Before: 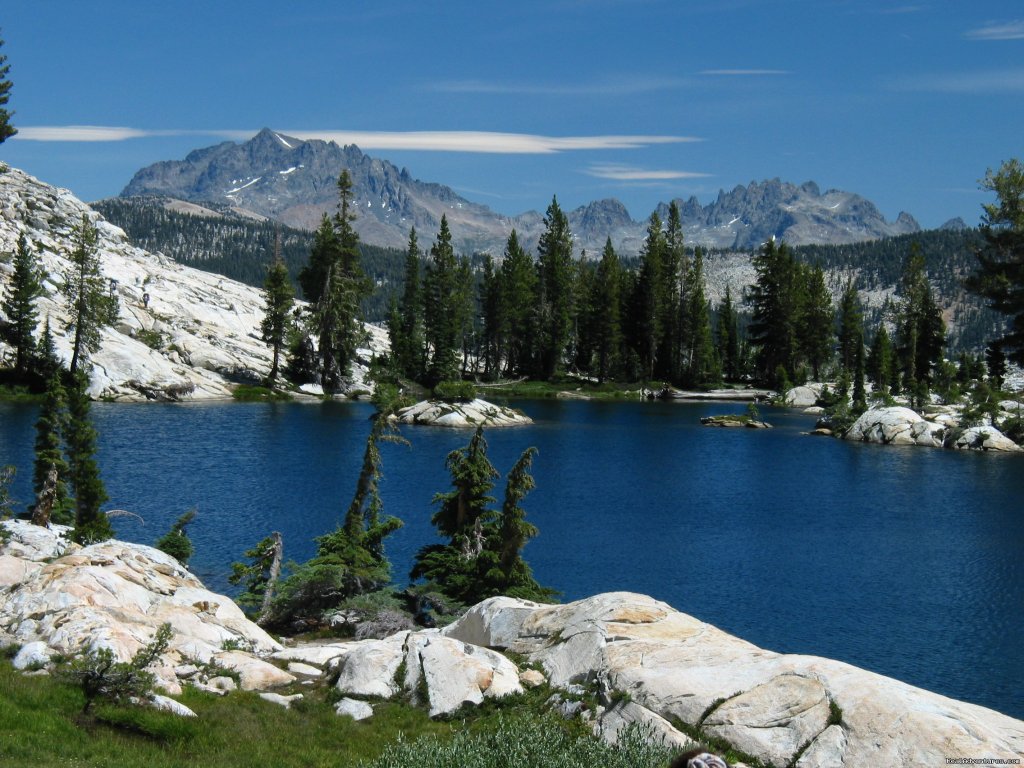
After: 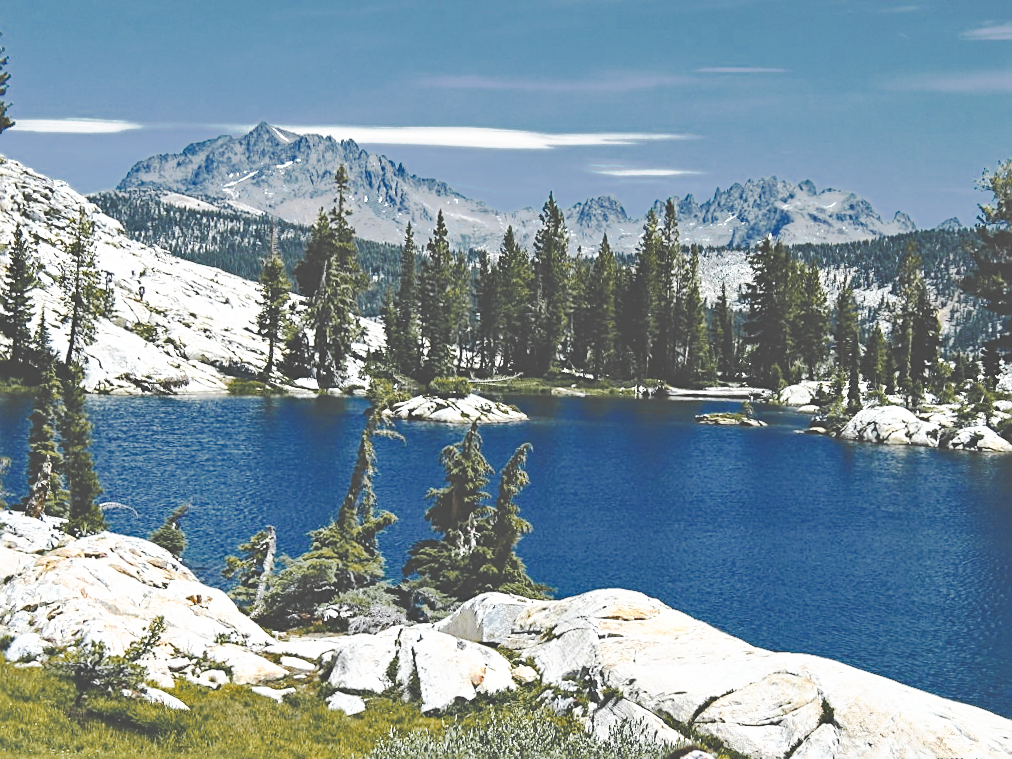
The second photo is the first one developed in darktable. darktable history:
sharpen: on, module defaults
crop and rotate: angle -0.5°
base curve: curves: ch0 [(0, 0) (0.007, 0.004) (0.027, 0.03) (0.046, 0.07) (0.207, 0.54) (0.442, 0.872) (0.673, 0.972) (1, 1)], preserve colors none
contrast equalizer: y [[0.51, 0.537, 0.559, 0.574, 0.599, 0.618], [0.5 ×6], [0.5 ×6], [0 ×6], [0 ×6]]
color zones: curves: ch0 [(0, 0.499) (0.143, 0.5) (0.286, 0.5) (0.429, 0.476) (0.571, 0.284) (0.714, 0.243) (0.857, 0.449) (1, 0.499)]; ch1 [(0, 0.532) (0.143, 0.645) (0.286, 0.696) (0.429, 0.211) (0.571, 0.504) (0.714, 0.493) (0.857, 0.495) (1, 0.532)]; ch2 [(0, 0.5) (0.143, 0.5) (0.286, 0.427) (0.429, 0.324) (0.571, 0.5) (0.714, 0.5) (0.857, 0.5) (1, 0.5)]
exposure: black level correction -0.03, compensate highlight preservation false
tone curve: curves: ch0 [(0, 0) (0.003, 0.217) (0.011, 0.217) (0.025, 0.229) (0.044, 0.243) (0.069, 0.253) (0.1, 0.265) (0.136, 0.281) (0.177, 0.305) (0.224, 0.331) (0.277, 0.369) (0.335, 0.415) (0.399, 0.472) (0.468, 0.543) (0.543, 0.609) (0.623, 0.676) (0.709, 0.734) (0.801, 0.798) (0.898, 0.849) (1, 1)], preserve colors none
